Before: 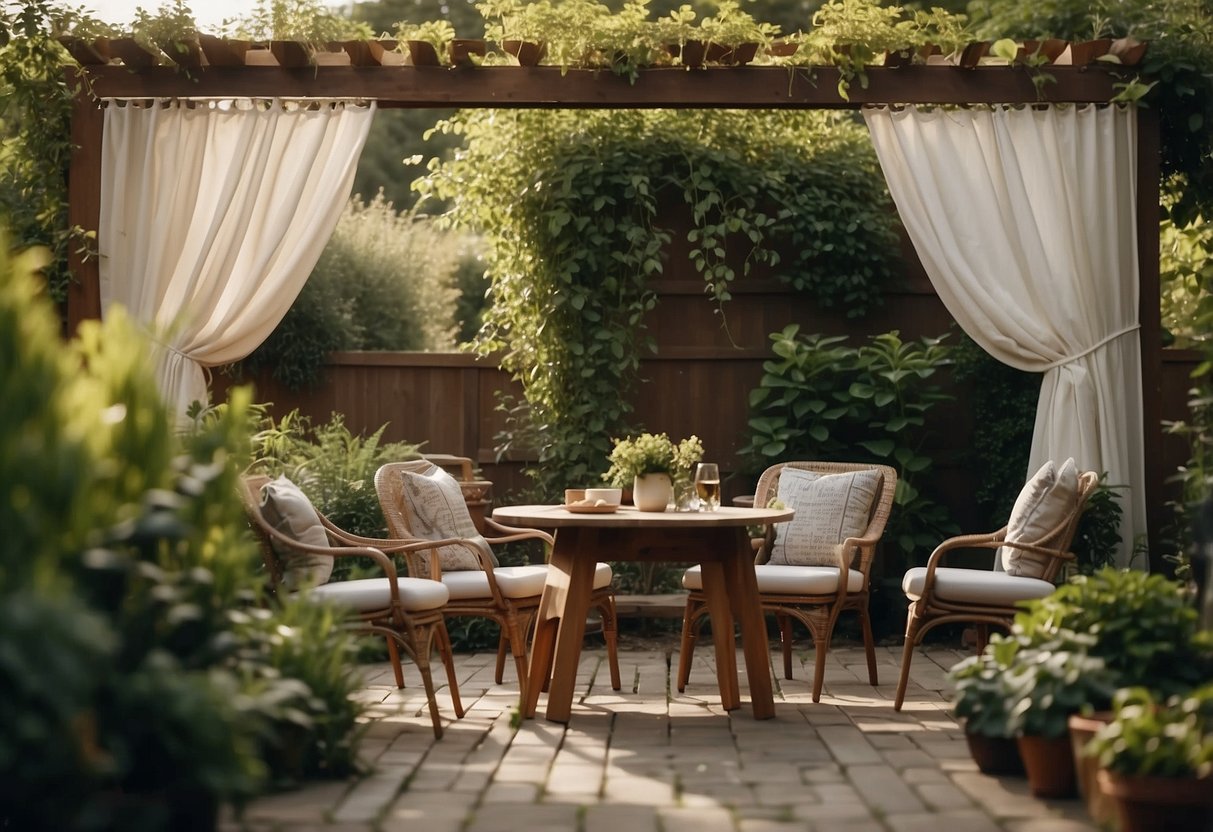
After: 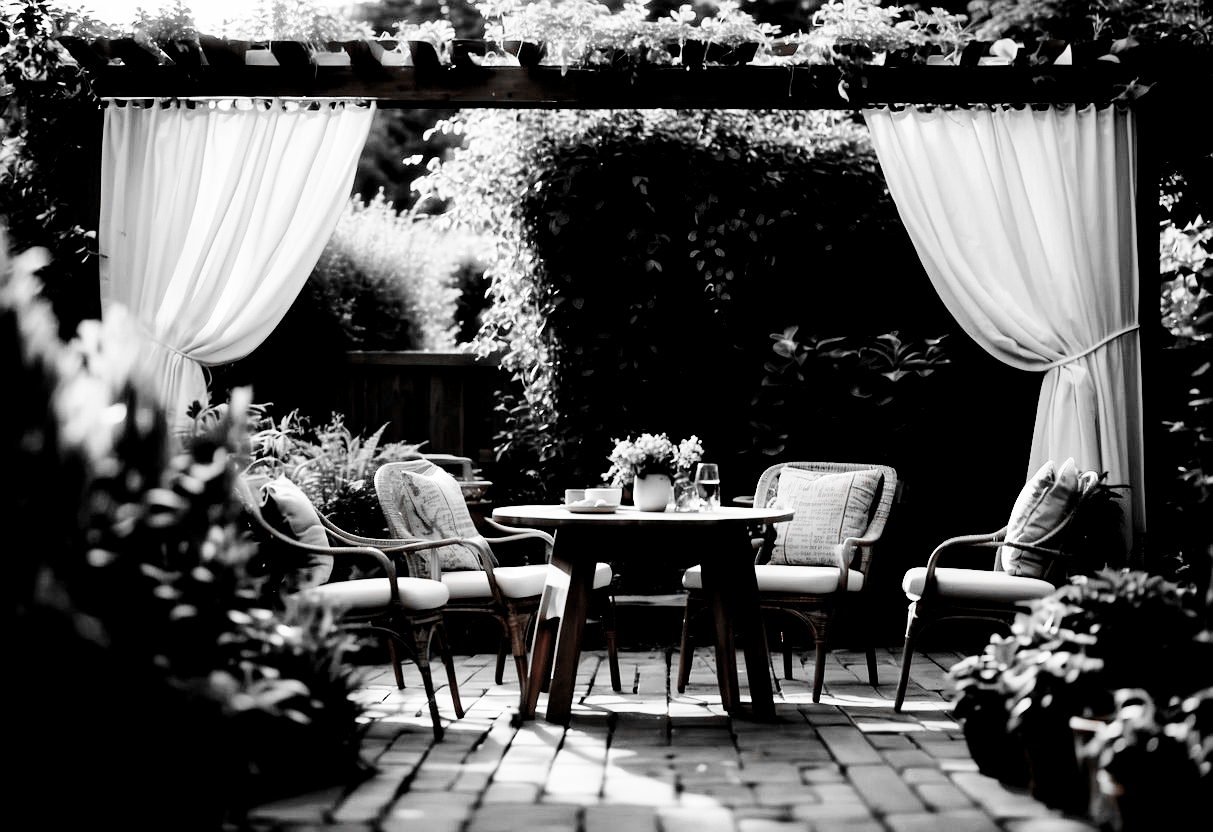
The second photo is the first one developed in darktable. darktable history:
color zones: curves: ch1 [(0, 0.006) (0.094, 0.285) (0.171, 0.001) (0.429, 0.001) (0.571, 0.003) (0.714, 0.004) (0.857, 0.004) (1, 0.006)]
tone curve: curves: ch0 [(0, 0) (0.074, 0.04) (0.157, 0.1) (0.472, 0.515) (0.635, 0.731) (0.768, 0.878) (0.899, 0.969) (1, 1)]; ch1 [(0, 0) (0.08, 0.08) (0.3, 0.3) (0.5, 0.5) (0.539, 0.558) (0.586, 0.658) (0.69, 0.787) (0.92, 0.92) (1, 1)]; ch2 [(0, 0) (0.08, 0.08) (0.3, 0.3) (0.5, 0.5) (0.543, 0.597) (0.597, 0.679) (0.92, 0.92) (1, 1)], preserve colors none
local contrast: mode bilateral grid, contrast 11, coarseness 24, detail 115%, midtone range 0.2
levels: levels [0, 0.445, 1]
color calibration: illuminant same as pipeline (D50), adaptation none (bypass), x 0.332, y 0.335, temperature 5019.35 K
filmic rgb: middle gray luminance 13.7%, black relative exposure -2.06 EV, white relative exposure 3.08 EV, target black luminance 0%, hardness 1.79, latitude 59.45%, contrast 1.717, highlights saturation mix 5.82%, shadows ↔ highlights balance -36.83%, color science v6 (2022)
color balance rgb: linear chroma grading › global chroma 17.105%, perceptual saturation grading › global saturation 20%, perceptual saturation grading › highlights -49.898%, perceptual saturation grading › shadows 25.454%, global vibrance 9.23%
